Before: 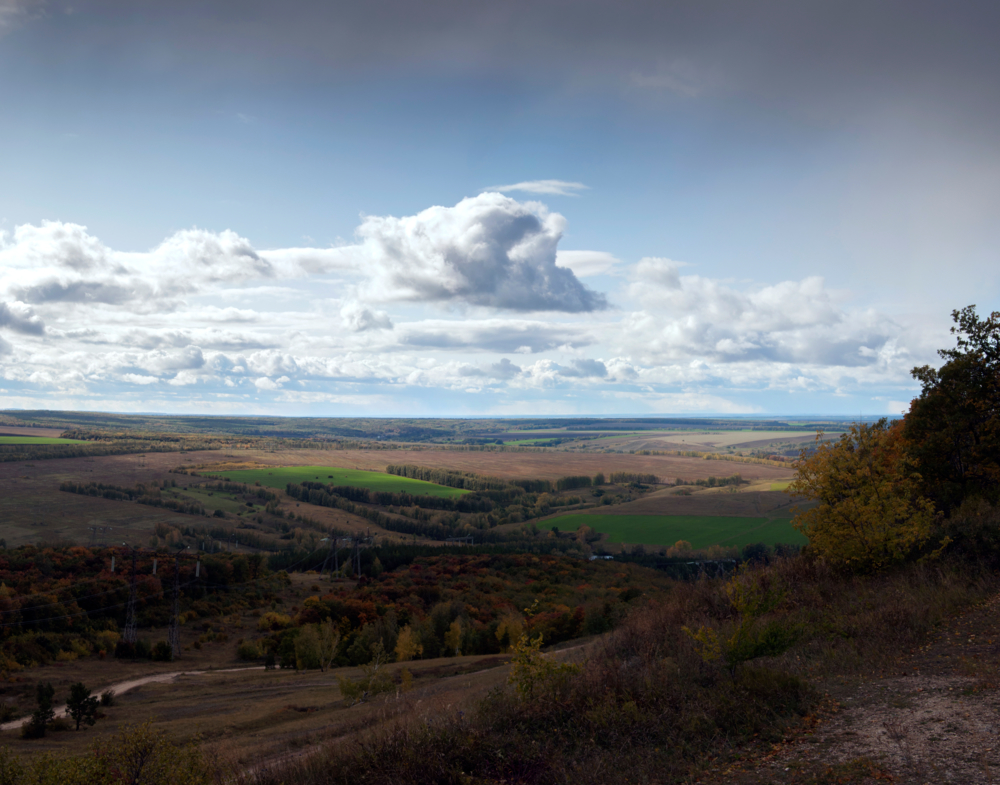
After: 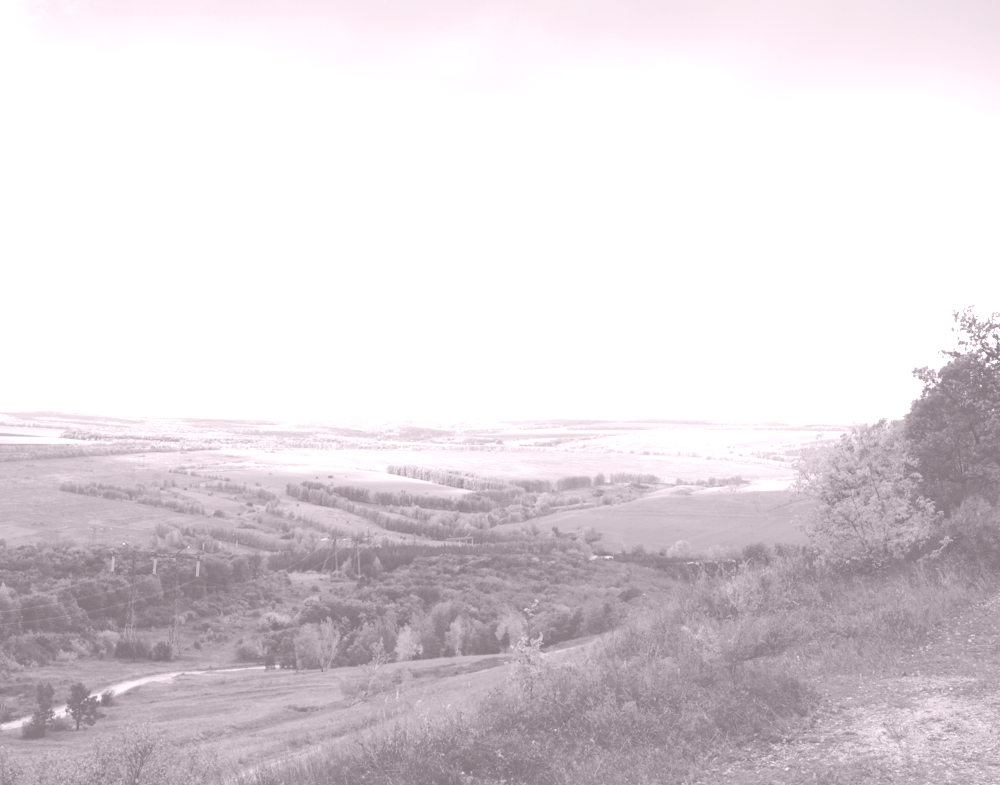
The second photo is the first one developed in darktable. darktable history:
colorize: hue 25.2°, saturation 83%, source mix 82%, lightness 79%, version 1
haze removal: strength 0.02, distance 0.25, compatibility mode true, adaptive false
contrast brightness saturation: brightness 0.18, saturation -0.5
